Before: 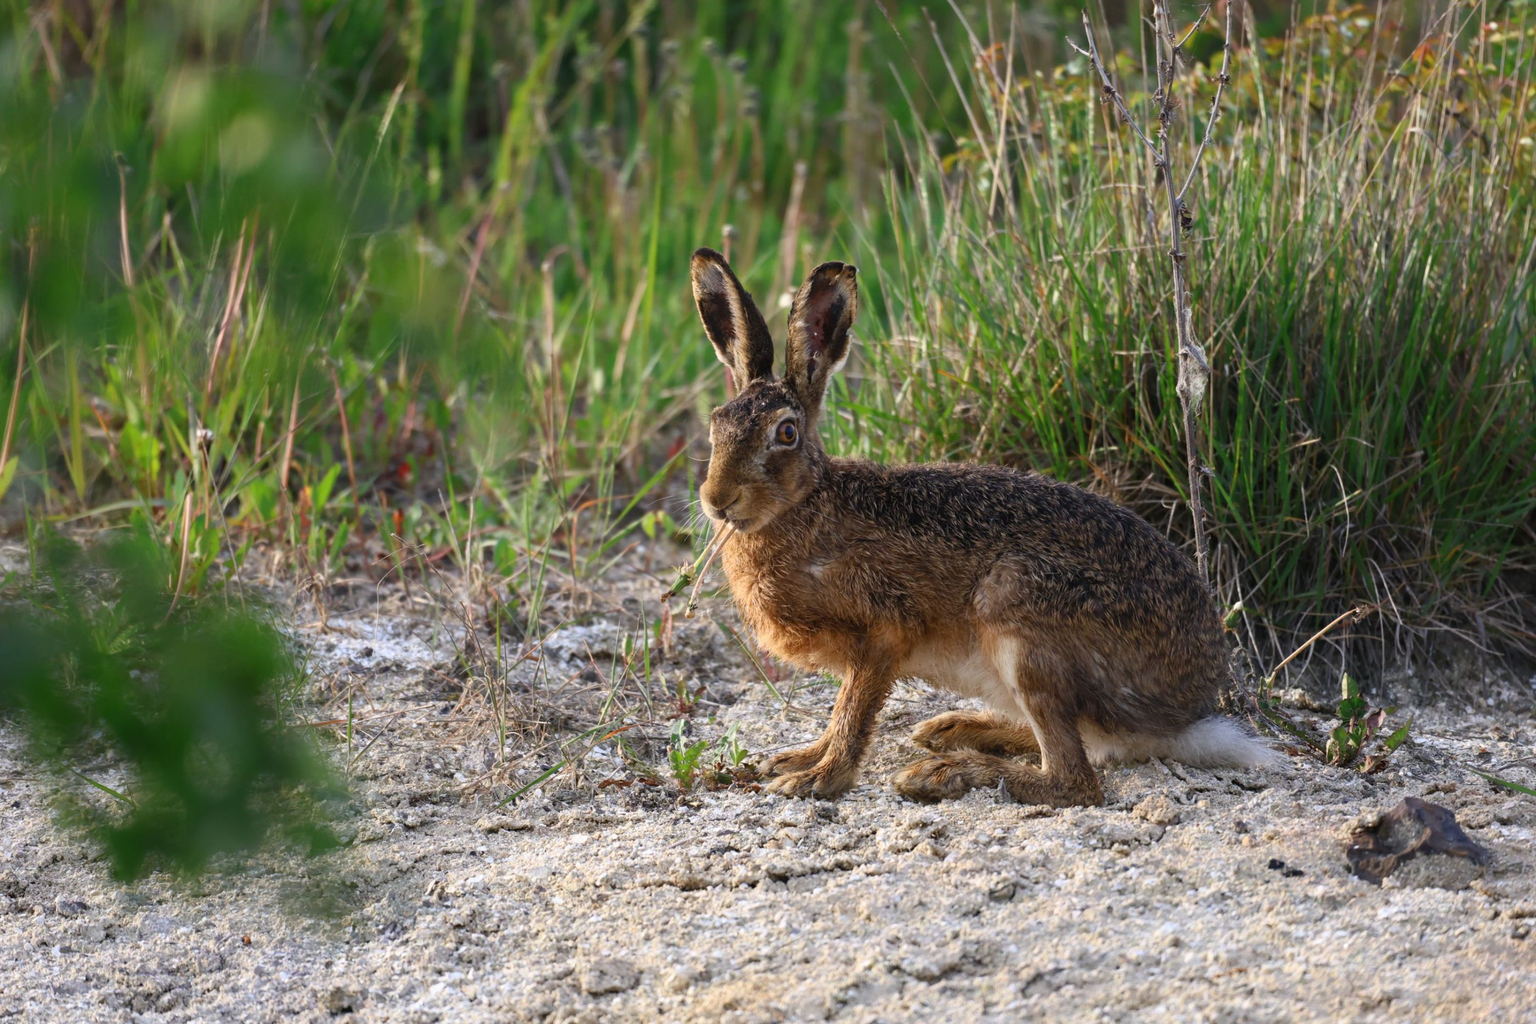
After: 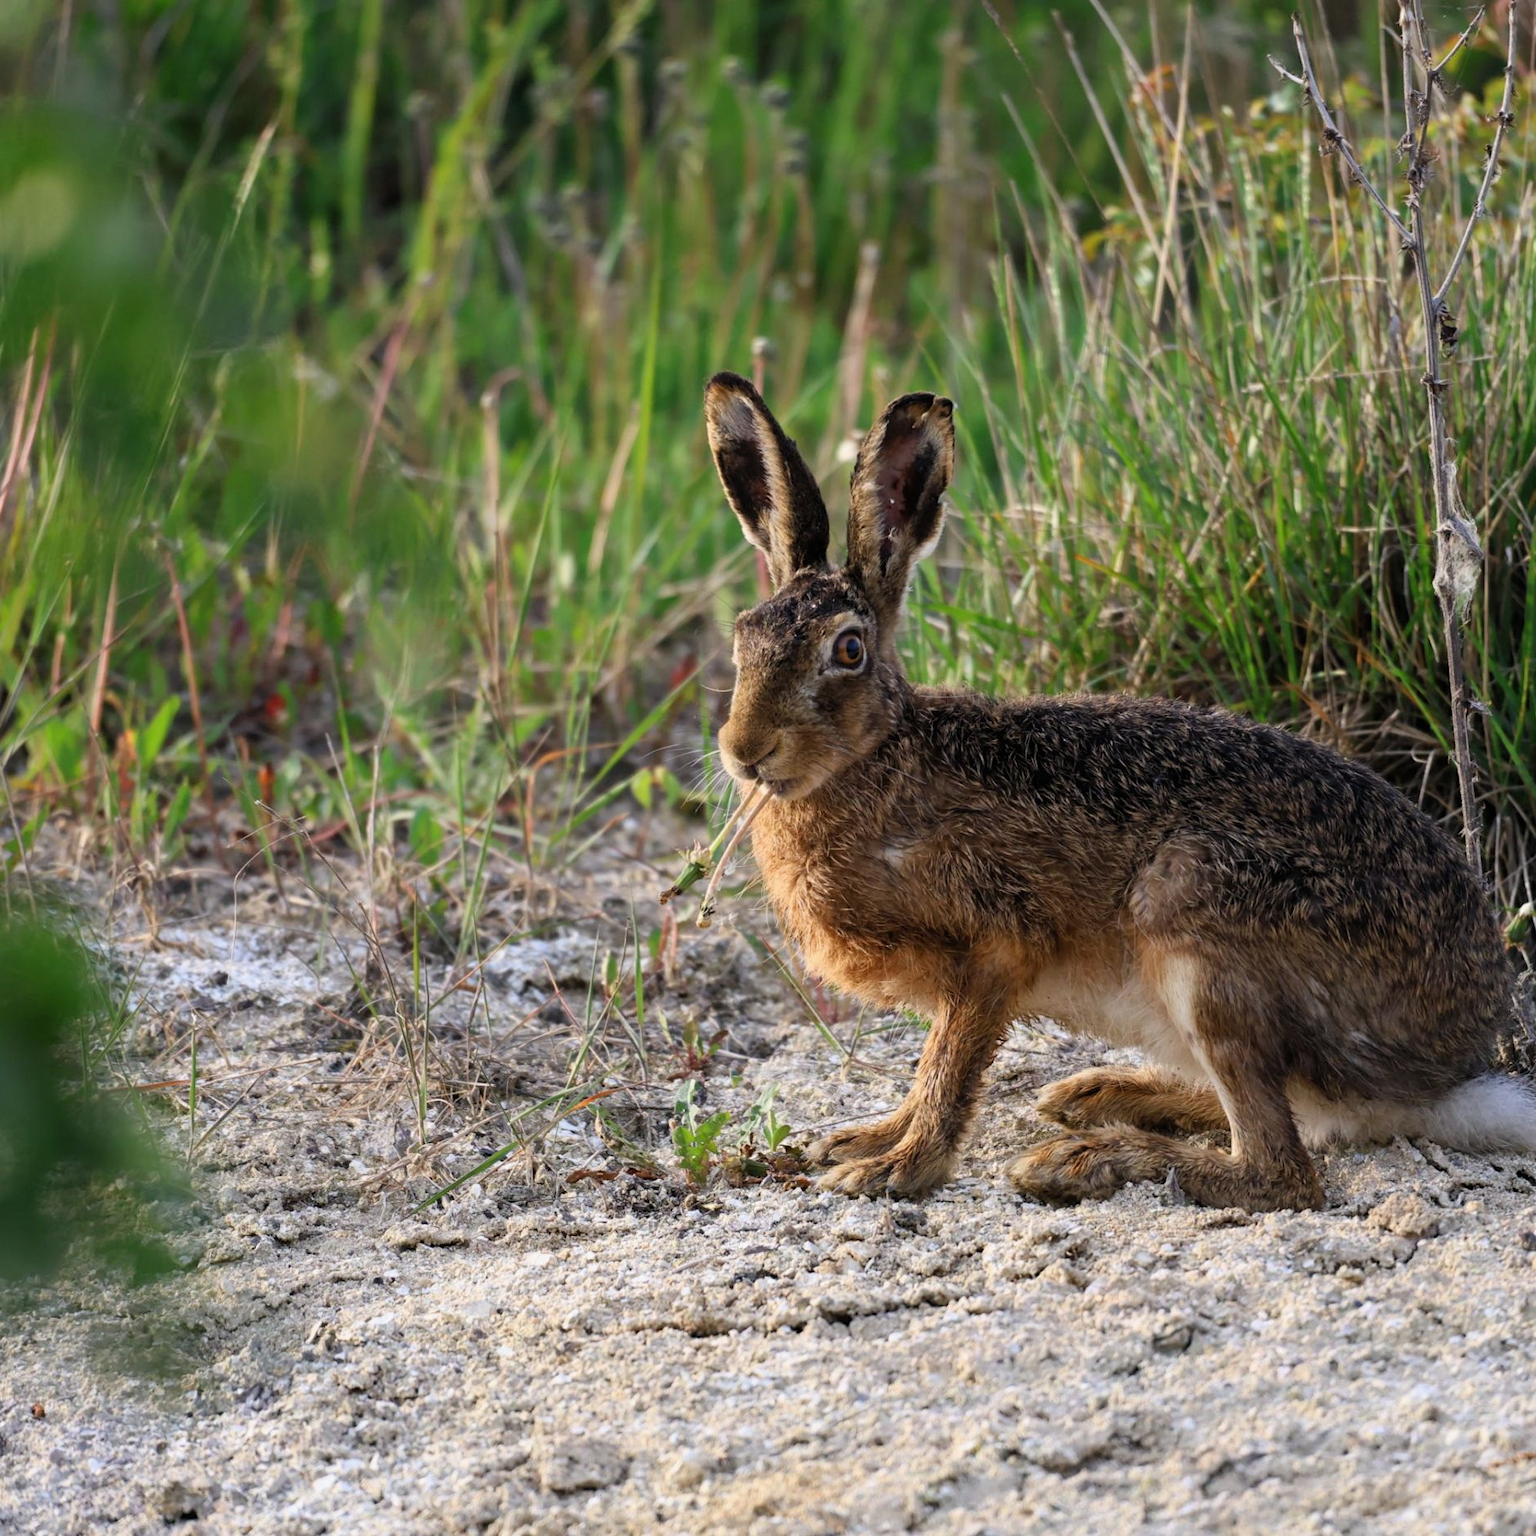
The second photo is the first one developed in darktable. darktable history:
filmic rgb: middle gray luminance 18.42%, black relative exposure -11.45 EV, white relative exposure 2.55 EV, threshold 6 EV, target black luminance 0%, hardness 8.41, latitude 99%, contrast 1.084, shadows ↔ highlights balance 0.505%, add noise in highlights 0, preserve chrominance max RGB, color science v3 (2019), use custom middle-gray values true, iterations of high-quality reconstruction 0, contrast in highlights soft, enable highlight reconstruction true
crop and rotate: left 14.436%, right 18.898%
